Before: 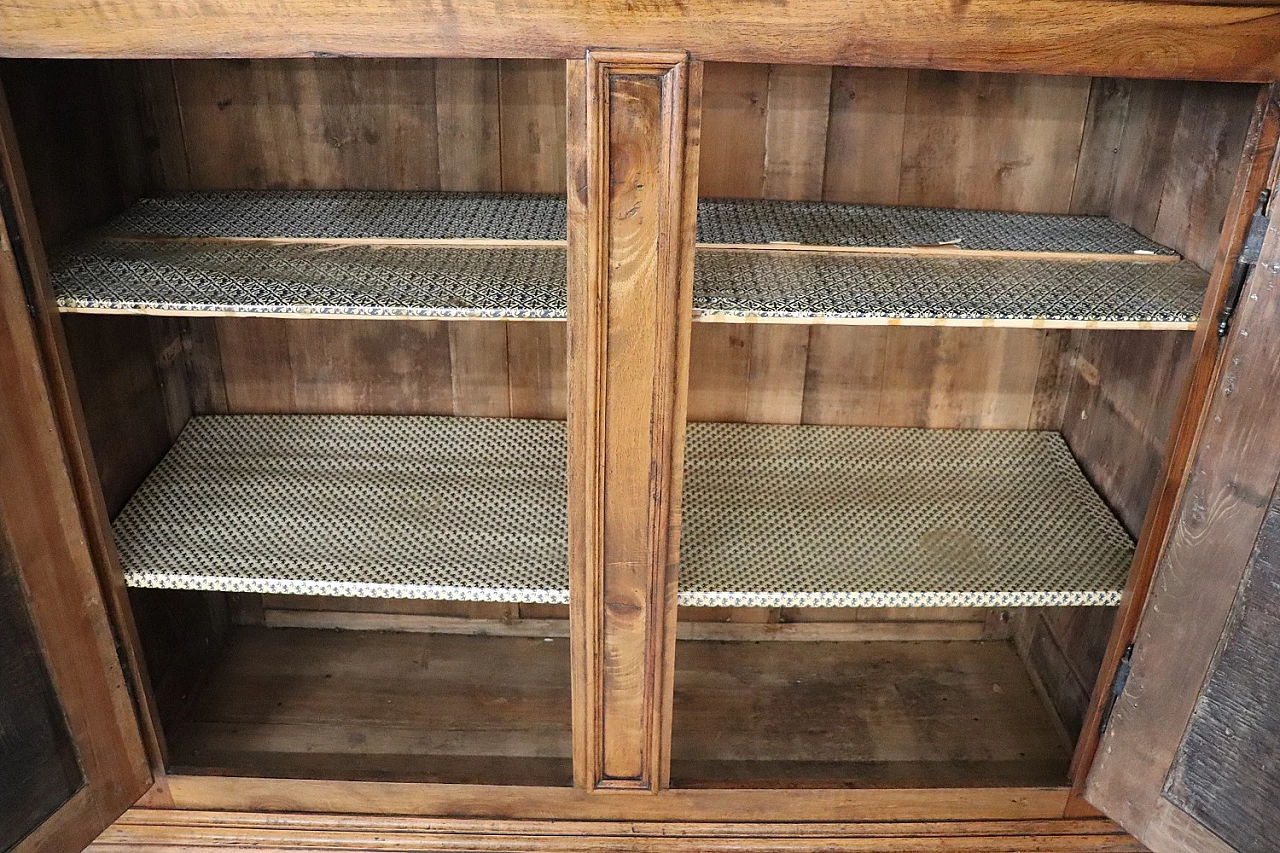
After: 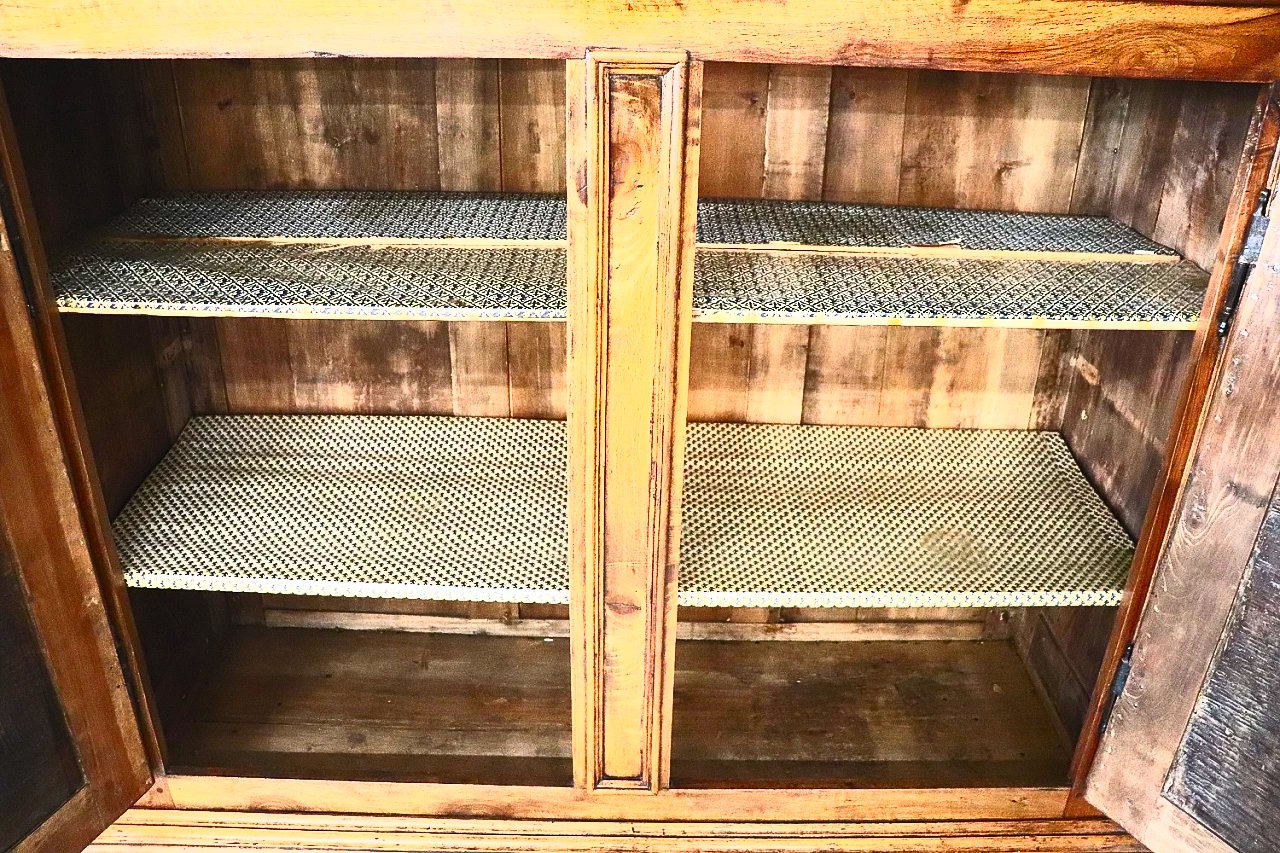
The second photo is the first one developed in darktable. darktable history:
contrast brightness saturation: contrast 0.842, brightness 0.599, saturation 0.6
